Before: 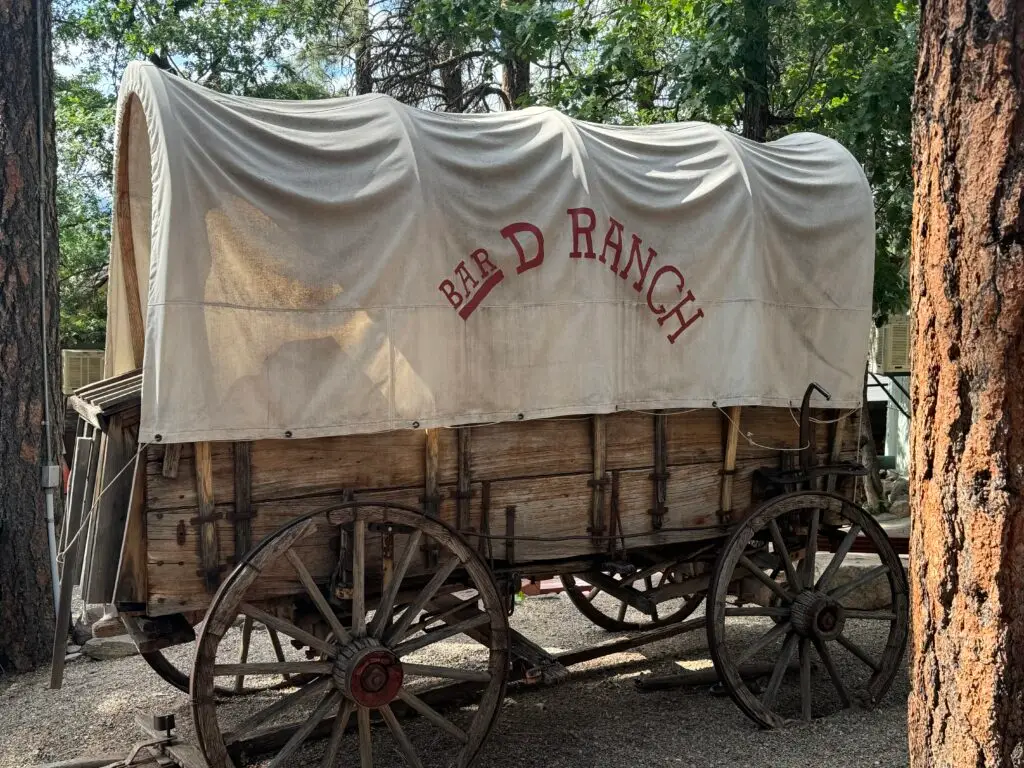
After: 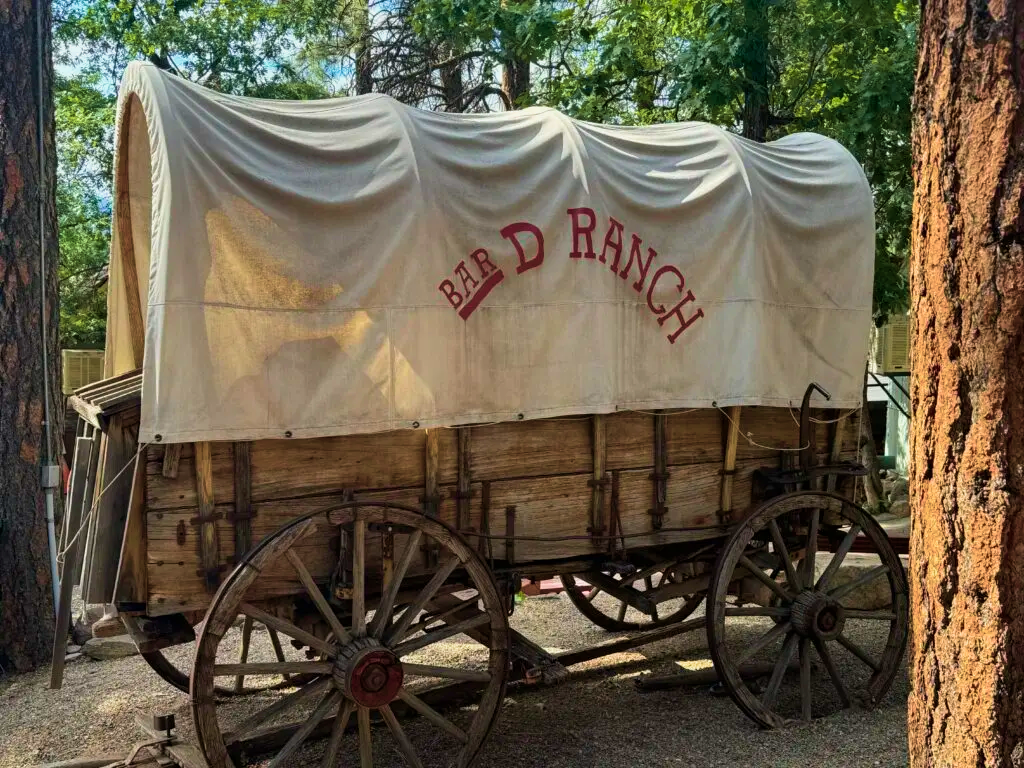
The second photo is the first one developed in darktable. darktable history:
exposure: exposure -0.156 EV, compensate exposure bias true, compensate highlight preservation false
velvia: strength 75%
